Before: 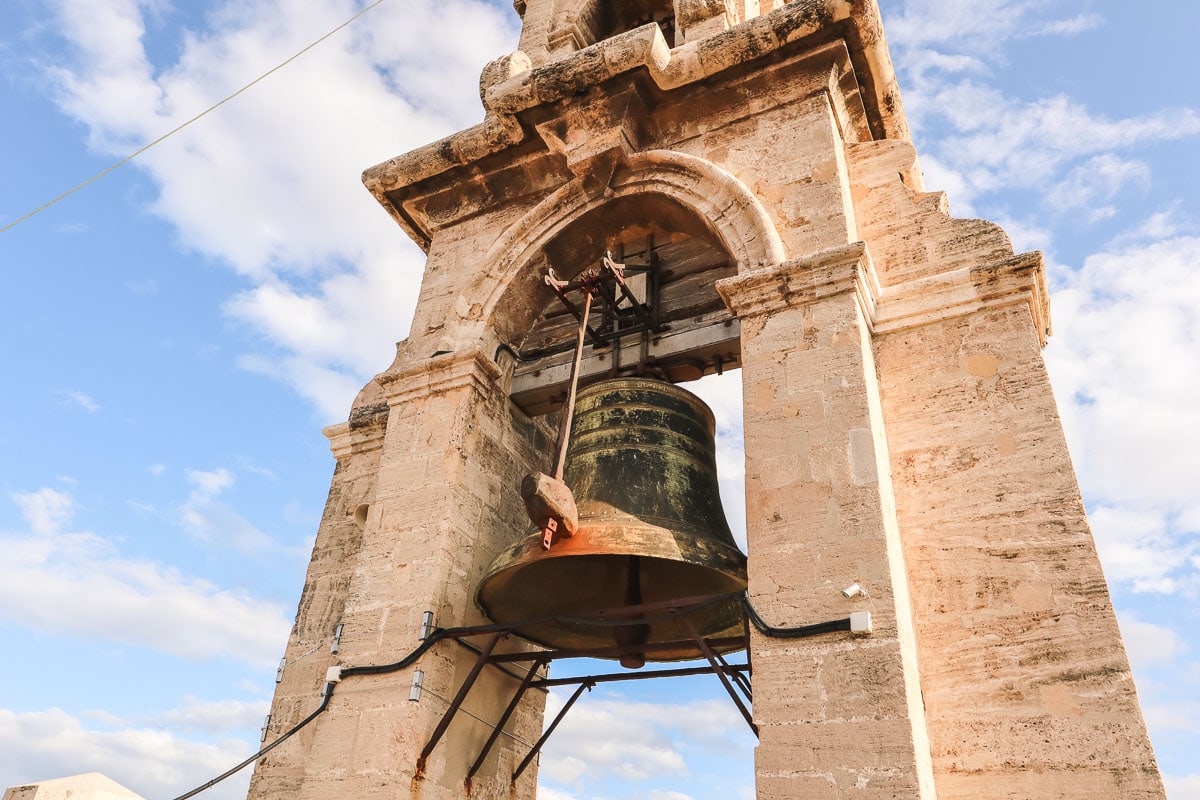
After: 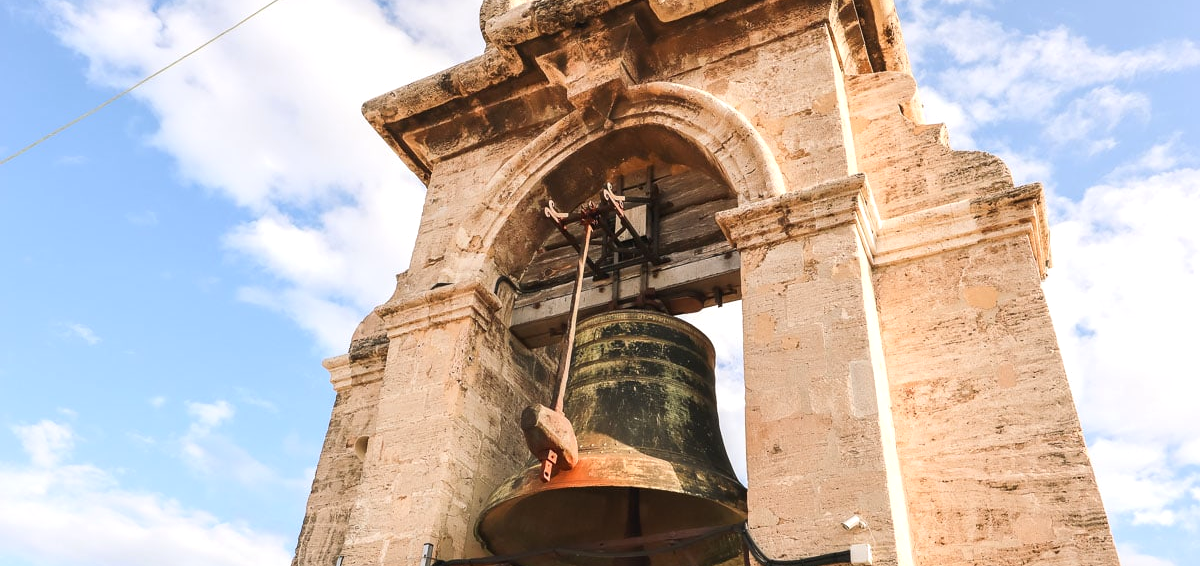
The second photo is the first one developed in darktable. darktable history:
exposure: exposure 0.223 EV, compensate highlight preservation false
crop and rotate: top 8.555%, bottom 20.663%
